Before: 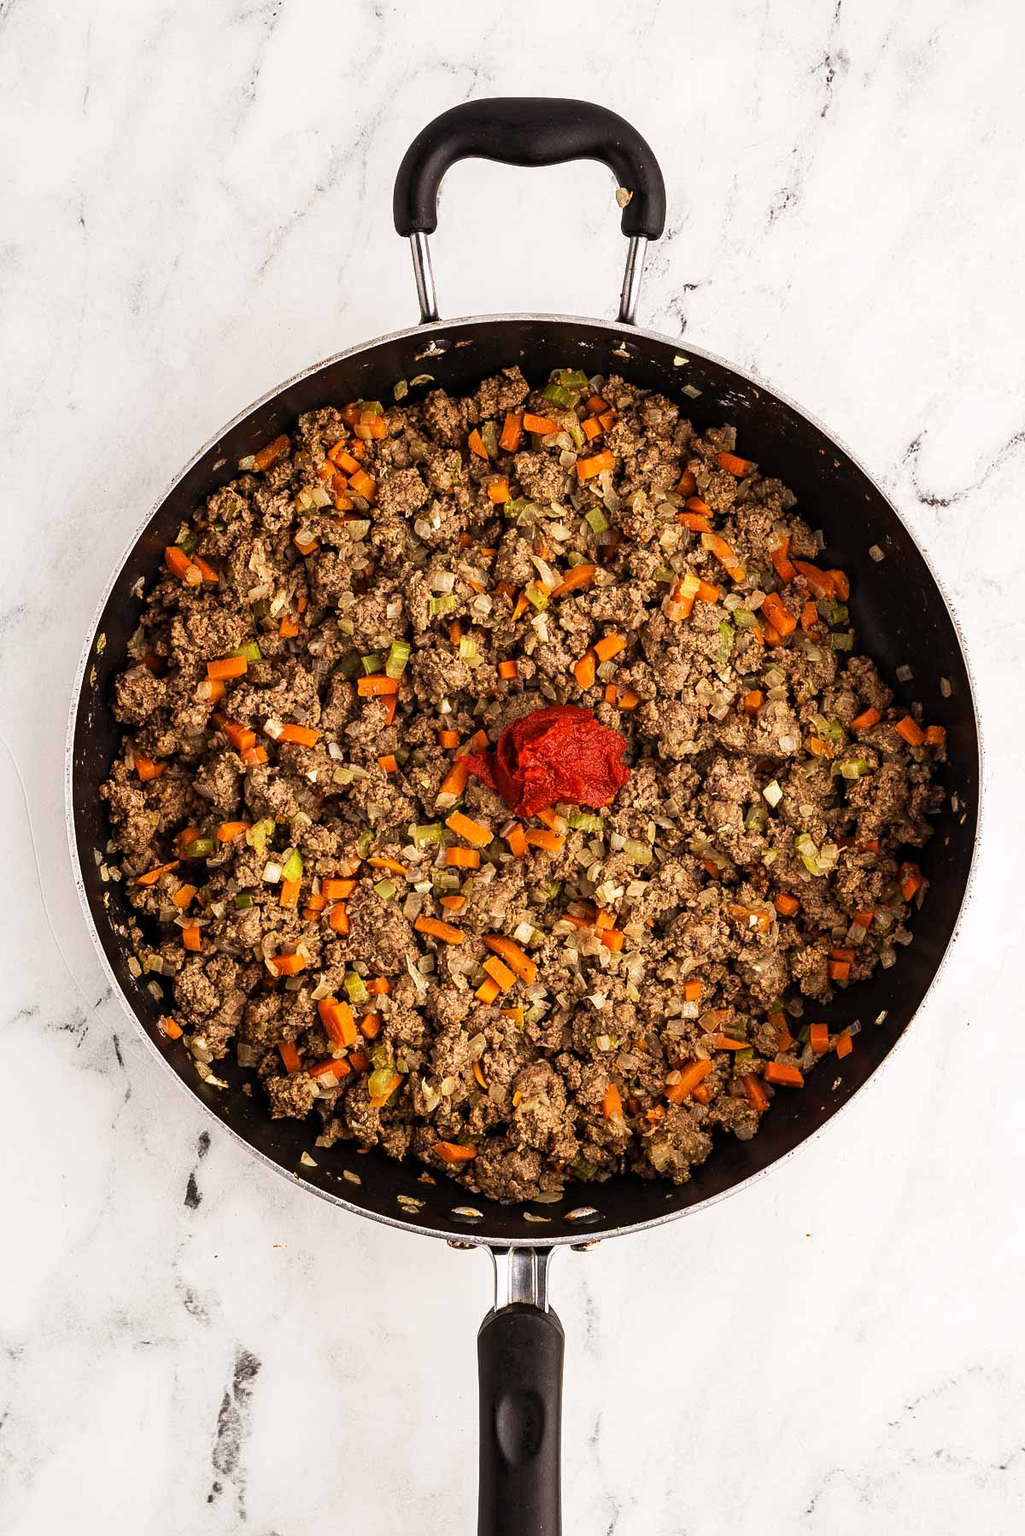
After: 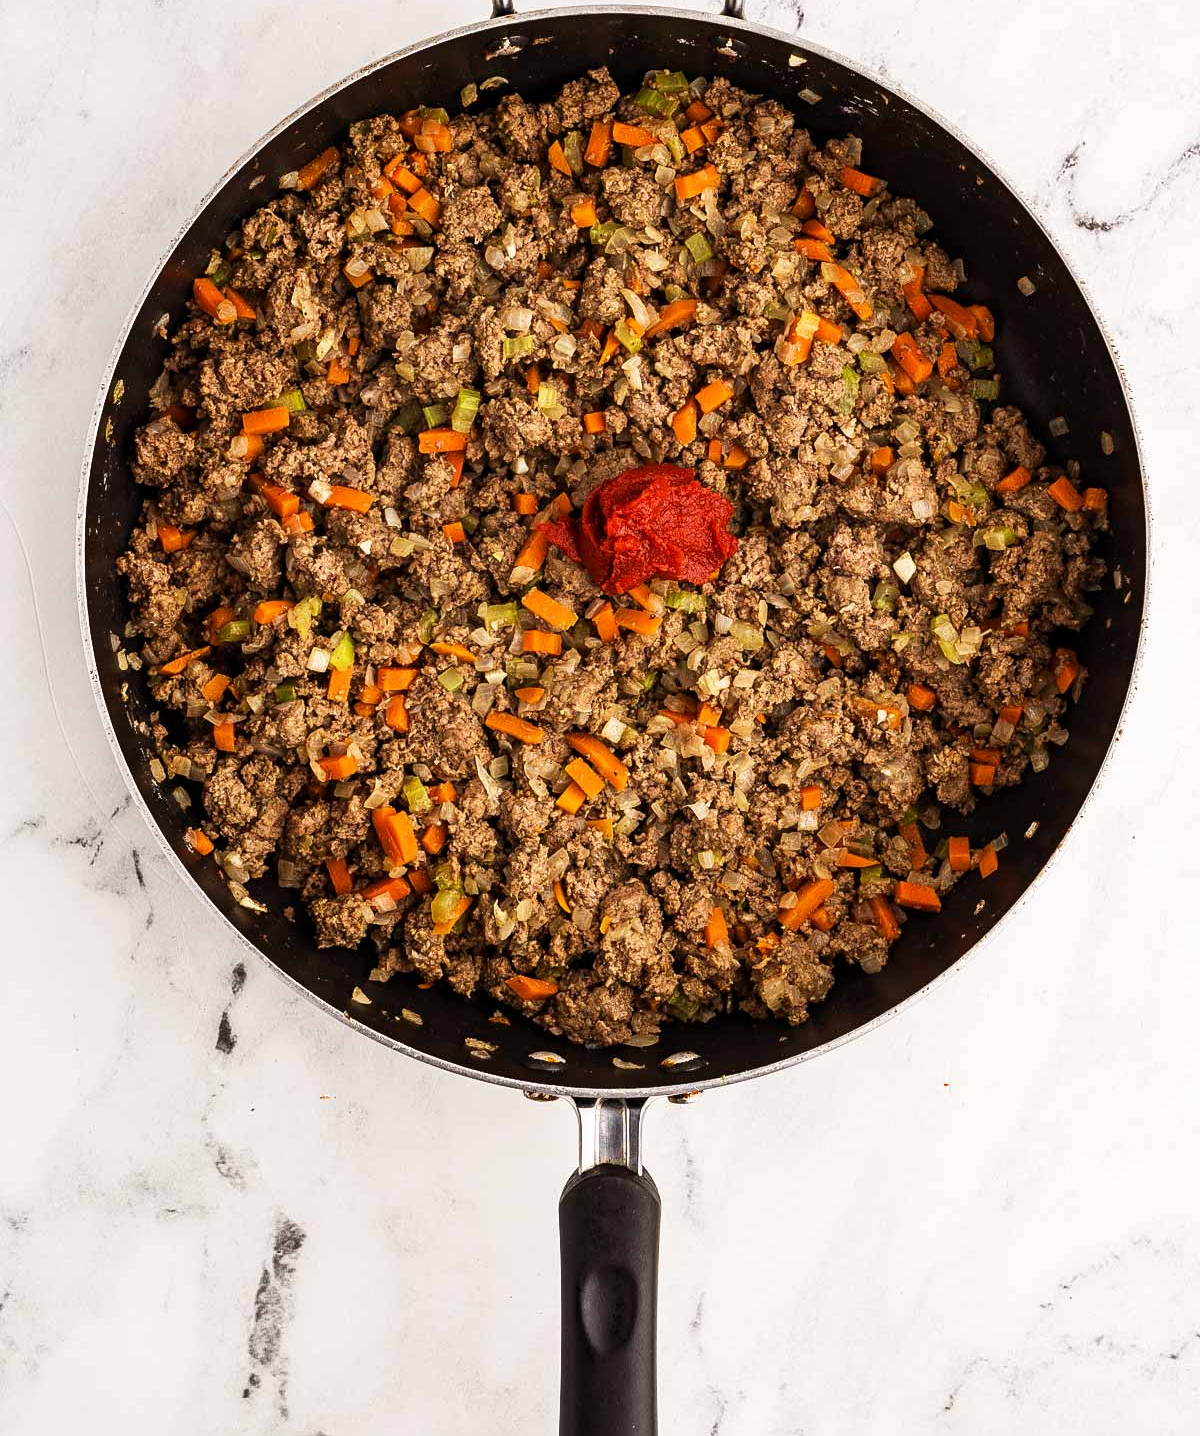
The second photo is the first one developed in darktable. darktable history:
crop and rotate: top 20.129%
